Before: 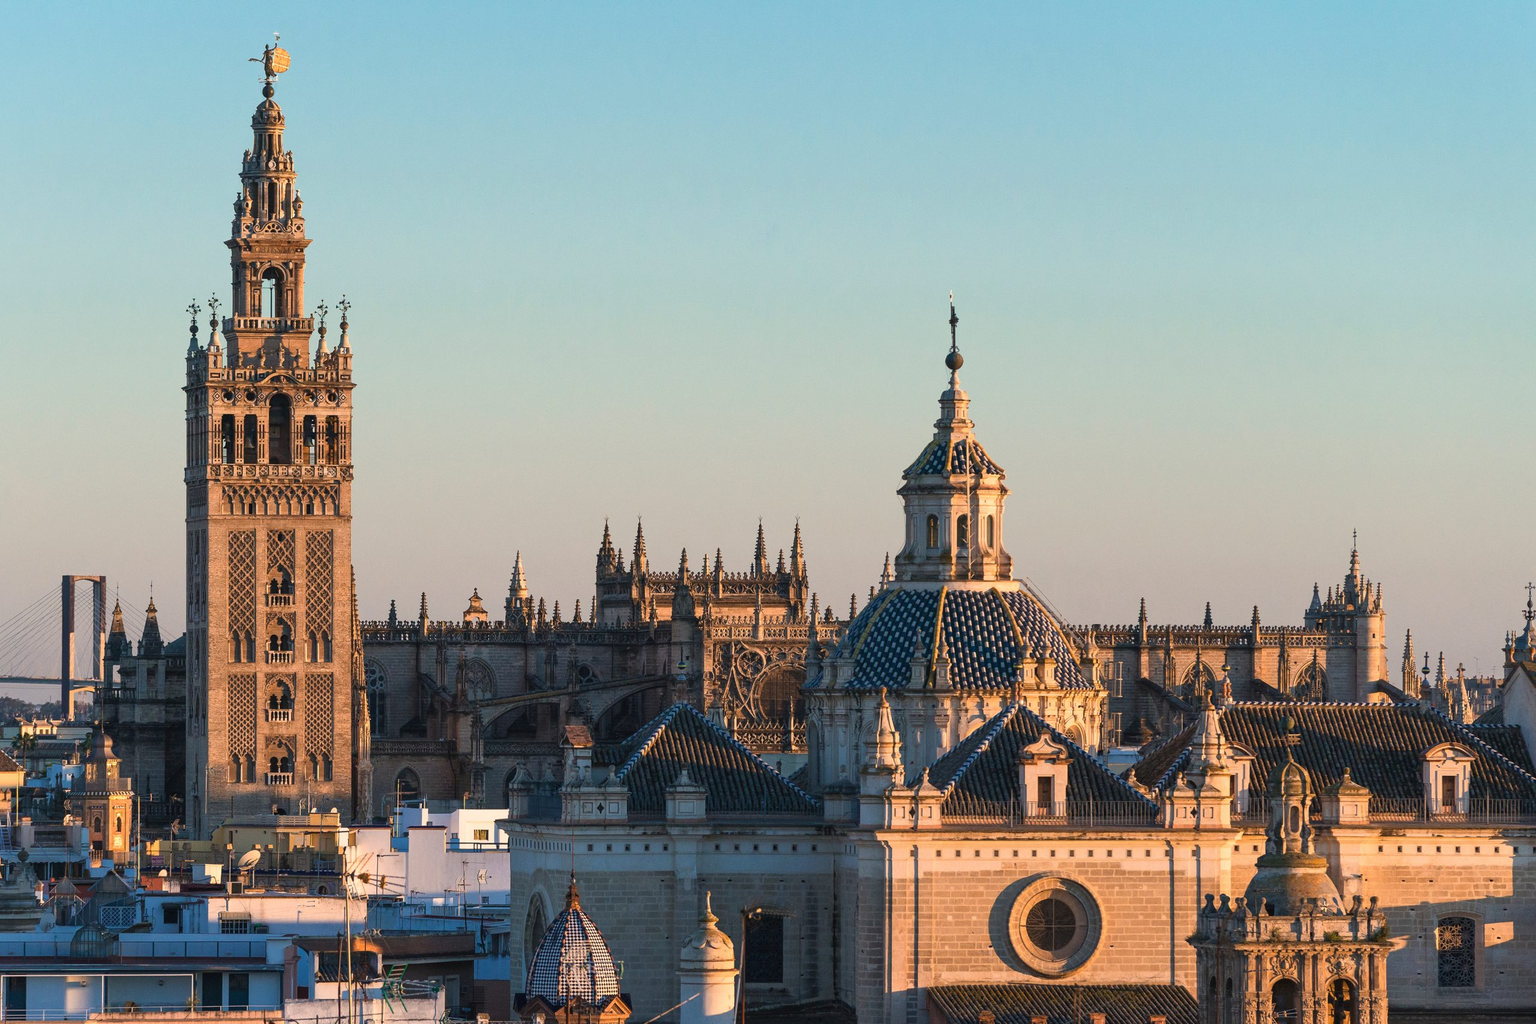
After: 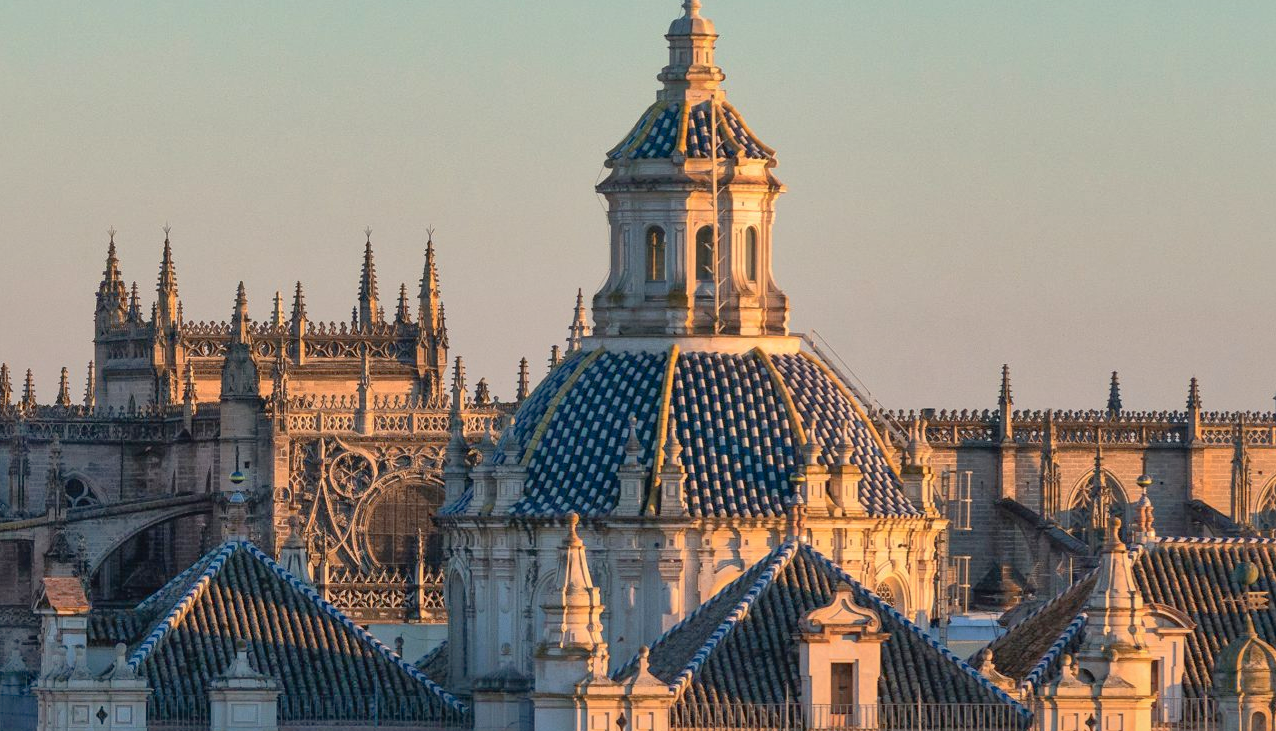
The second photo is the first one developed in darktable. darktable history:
shadows and highlights: shadows 60.52, highlights -60.03
crop: left 35.117%, top 37.076%, right 15.005%, bottom 20.048%
tone curve: curves: ch0 [(0, 0) (0.004, 0.001) (0.133, 0.112) (0.325, 0.362) (0.832, 0.893) (1, 1)], color space Lab, independent channels, preserve colors none
